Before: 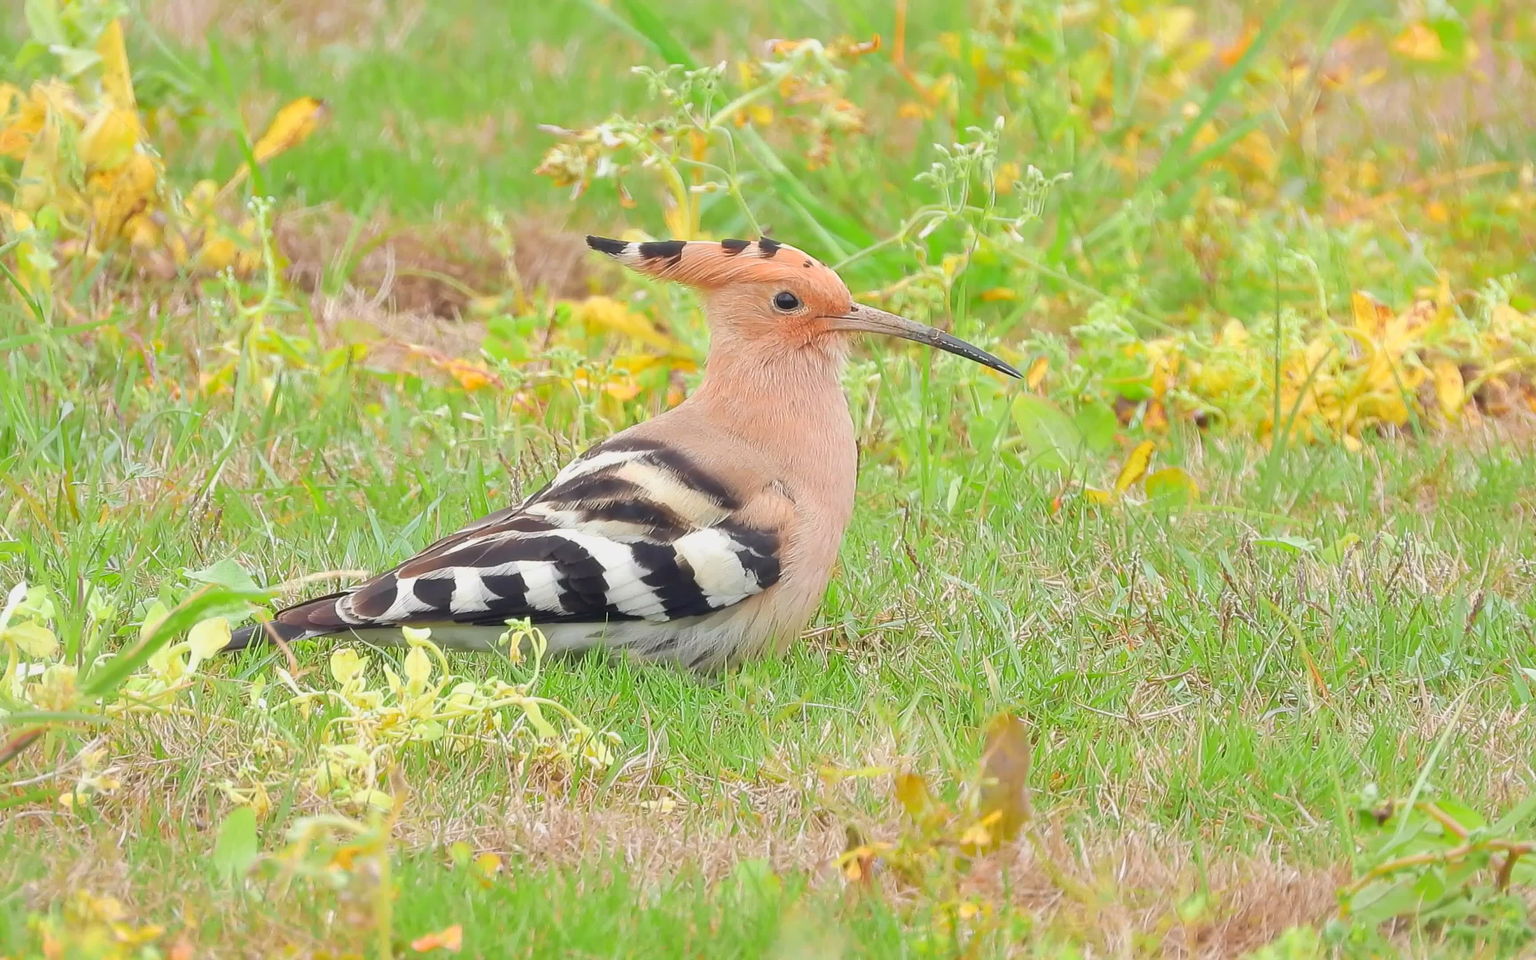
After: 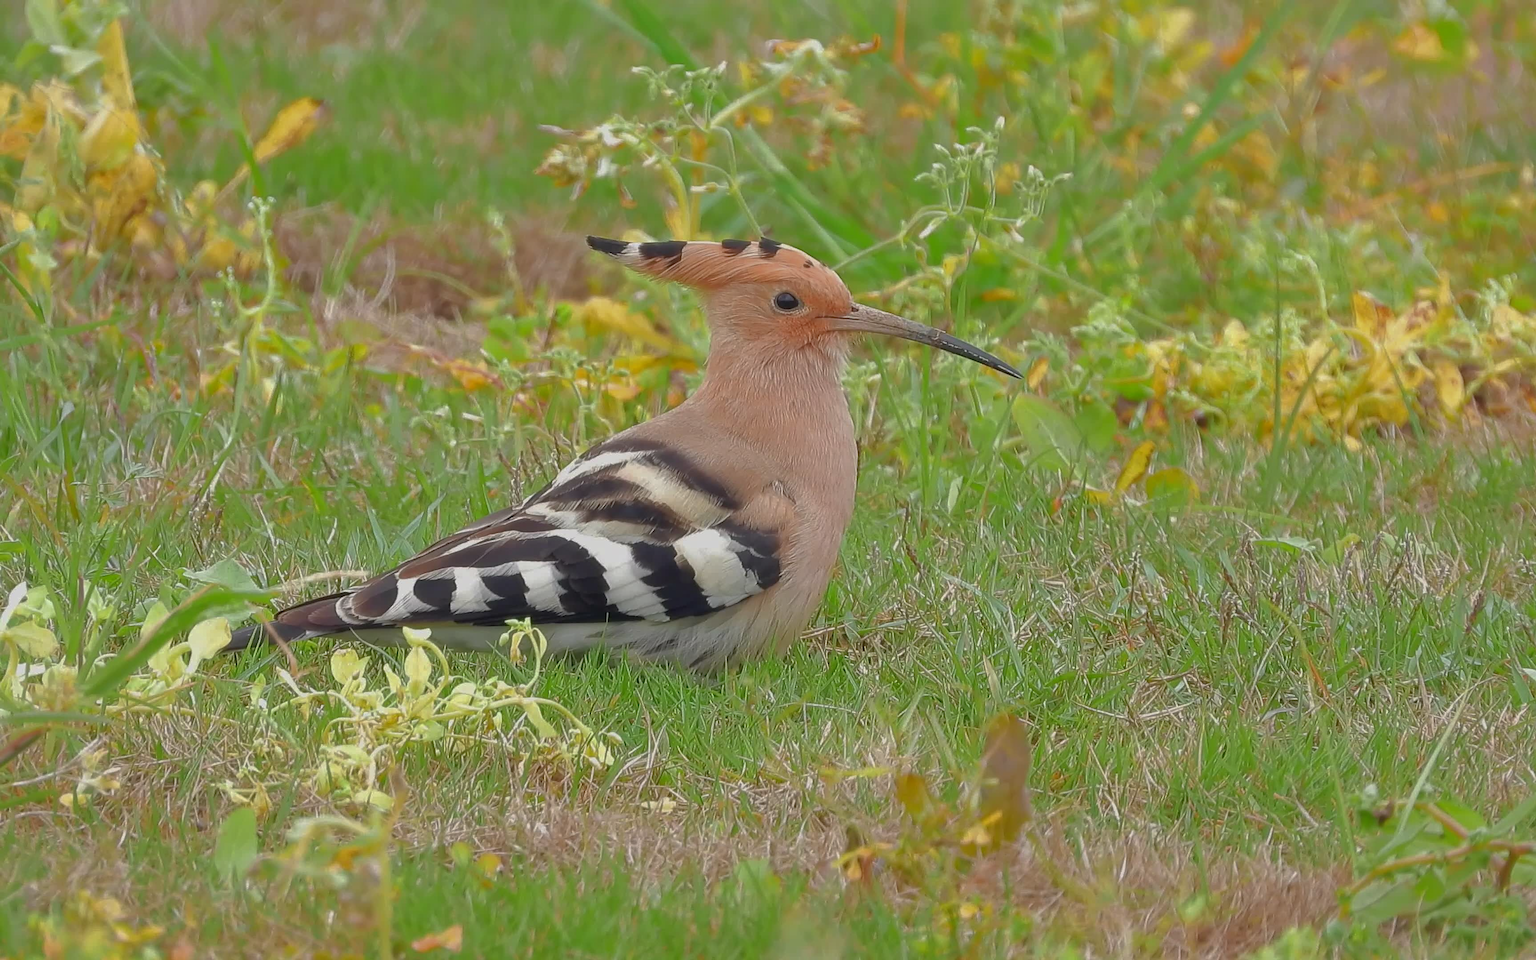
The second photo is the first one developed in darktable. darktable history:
base curve: curves: ch0 [(0, 0) (0.841, 0.609) (1, 1)]
